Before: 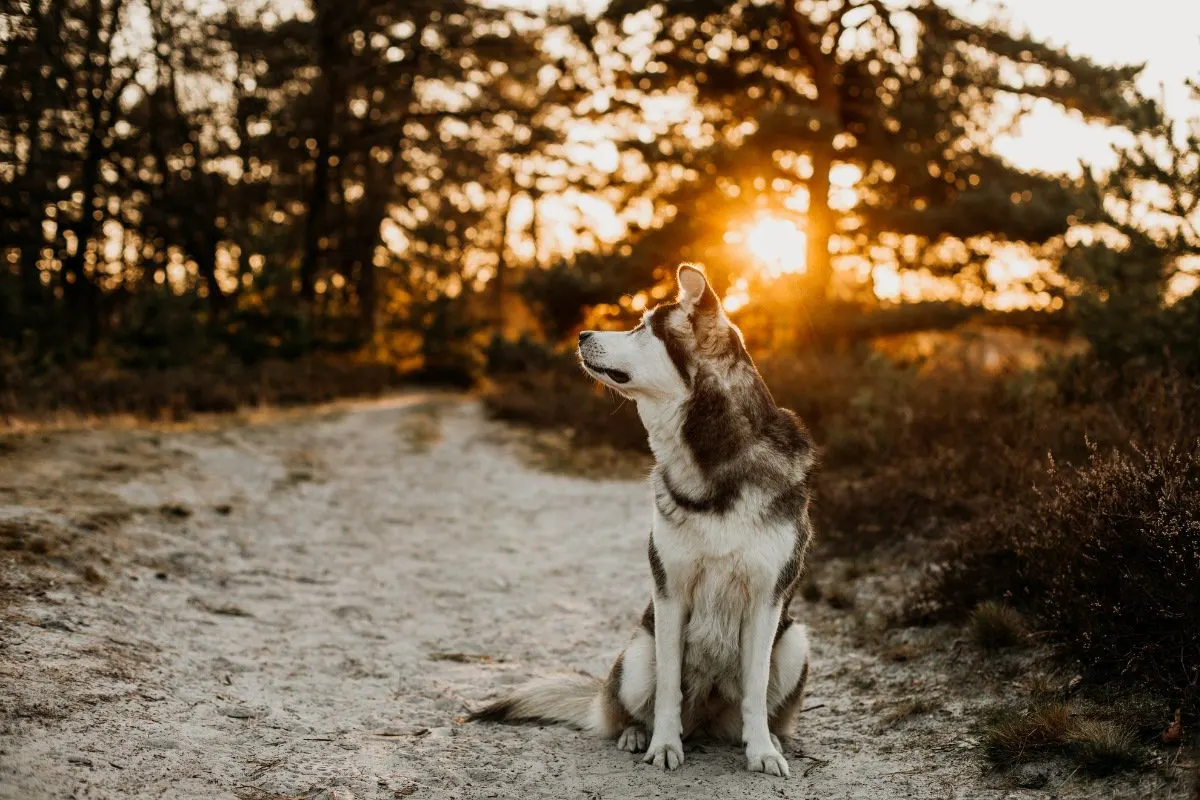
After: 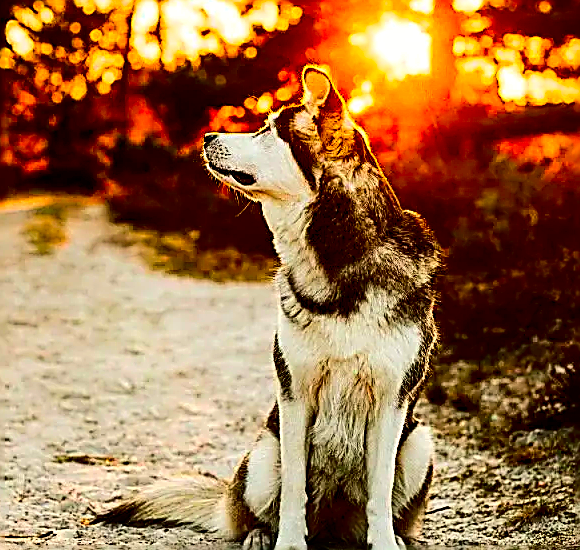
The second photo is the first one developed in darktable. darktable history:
color balance rgb: perceptual saturation grading › global saturation 19.37%, perceptual brilliance grading › highlights 7.53%, perceptual brilliance grading › mid-tones 4.367%, perceptual brilliance grading › shadows 2.081%
sharpen: amount 1.997
local contrast: mode bilateral grid, contrast 19, coarseness 51, detail 119%, midtone range 0.2
crop: left 31.319%, top 24.783%, right 20.275%, bottom 6.458%
color correction: highlights b* -0.015, saturation 2.19
tone equalizer: edges refinement/feathering 500, mask exposure compensation -1.57 EV, preserve details no
tone curve: curves: ch0 [(0, 0) (0.003, 0) (0.011, 0.001) (0.025, 0.003) (0.044, 0.005) (0.069, 0.011) (0.1, 0.021) (0.136, 0.035) (0.177, 0.079) (0.224, 0.134) (0.277, 0.219) (0.335, 0.315) (0.399, 0.42) (0.468, 0.529) (0.543, 0.636) (0.623, 0.727) (0.709, 0.805) (0.801, 0.88) (0.898, 0.957) (1, 1)], color space Lab, independent channels, preserve colors none
